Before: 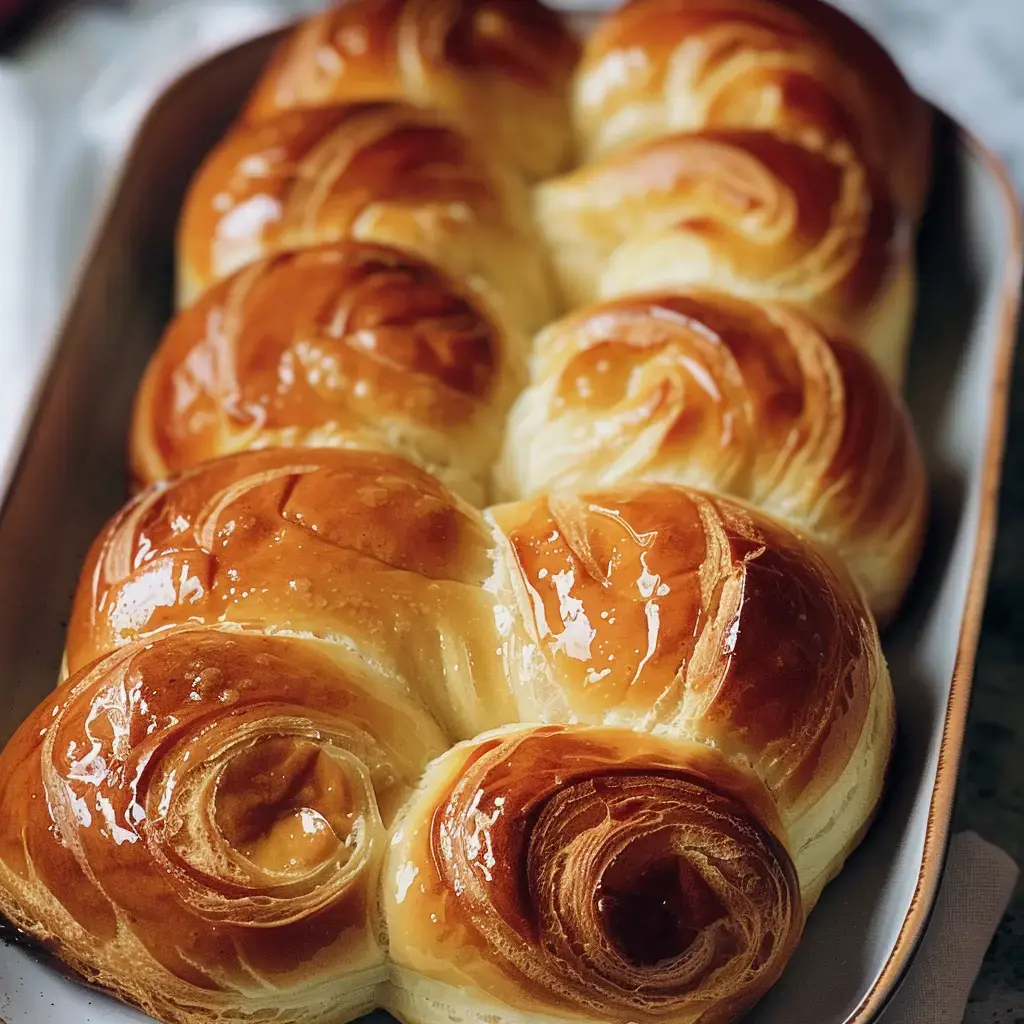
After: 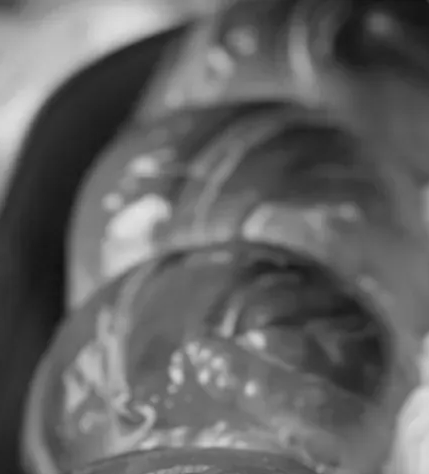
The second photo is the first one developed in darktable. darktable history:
crop and rotate: left 10.817%, top 0.062%, right 47.194%, bottom 53.626%
color calibration: output gray [0.18, 0.41, 0.41, 0], gray › normalize channels true, illuminant same as pipeline (D50), adaptation XYZ, x 0.346, y 0.359, gamut compression 0
